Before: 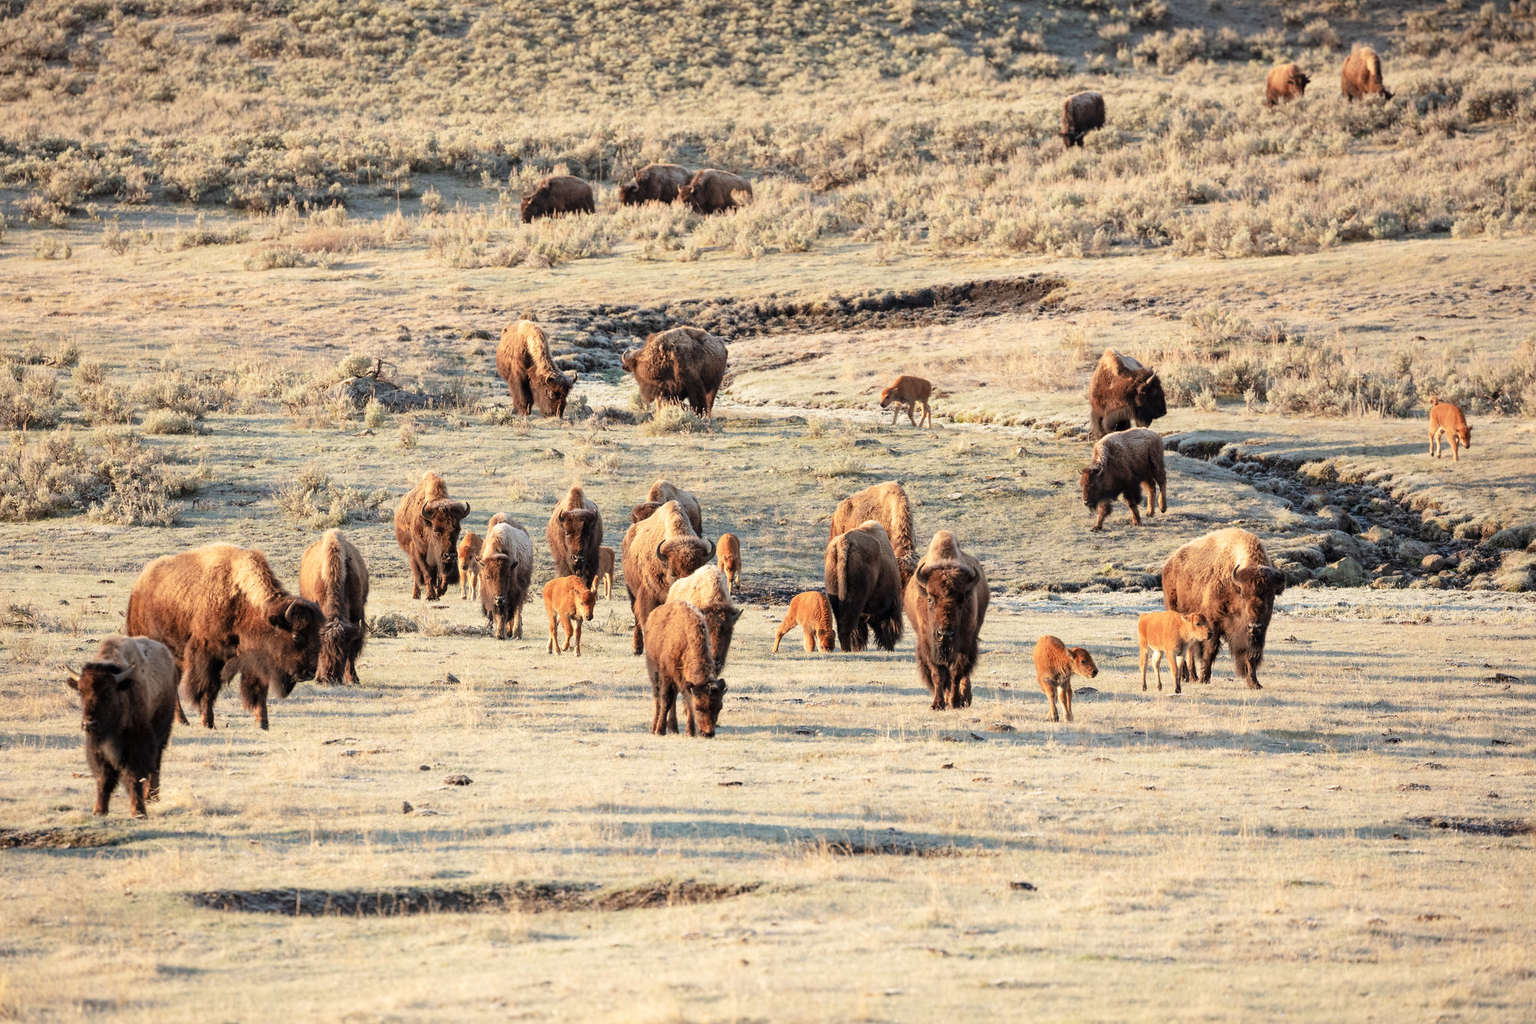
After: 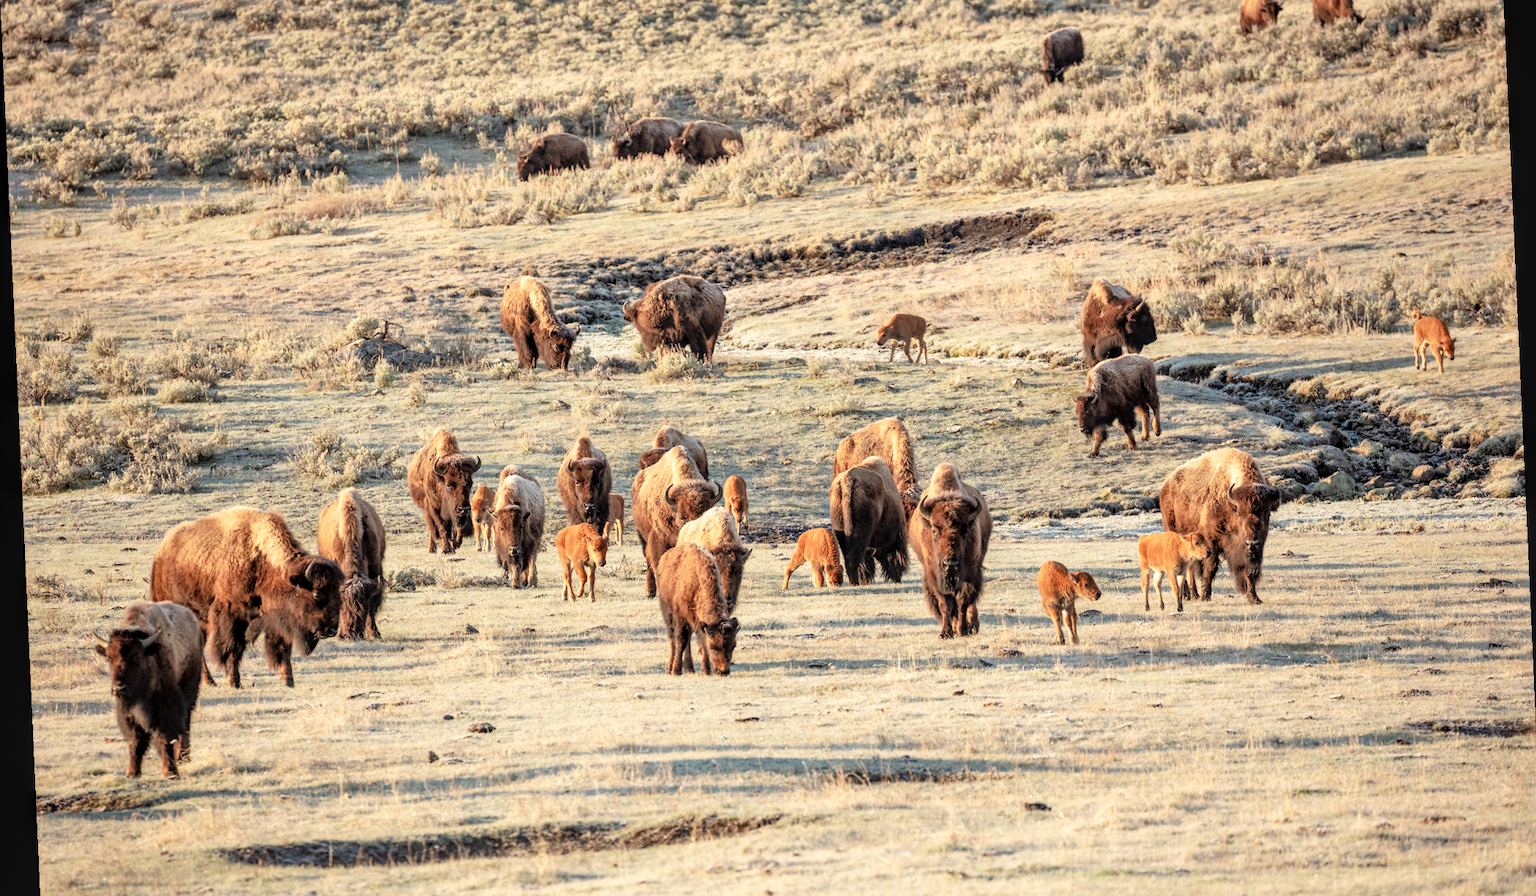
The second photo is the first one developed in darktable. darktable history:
local contrast: on, module defaults
contrast brightness saturation: contrast 0.08, saturation 0.02
white balance: emerald 1
rotate and perspective: rotation -2.56°, automatic cropping off
crop: top 7.625%, bottom 8.027%
tone equalizer: -8 EV 0.001 EV, -7 EV -0.004 EV, -6 EV 0.009 EV, -5 EV 0.032 EV, -4 EV 0.276 EV, -3 EV 0.644 EV, -2 EV 0.584 EV, -1 EV 0.187 EV, +0 EV 0.024 EV
